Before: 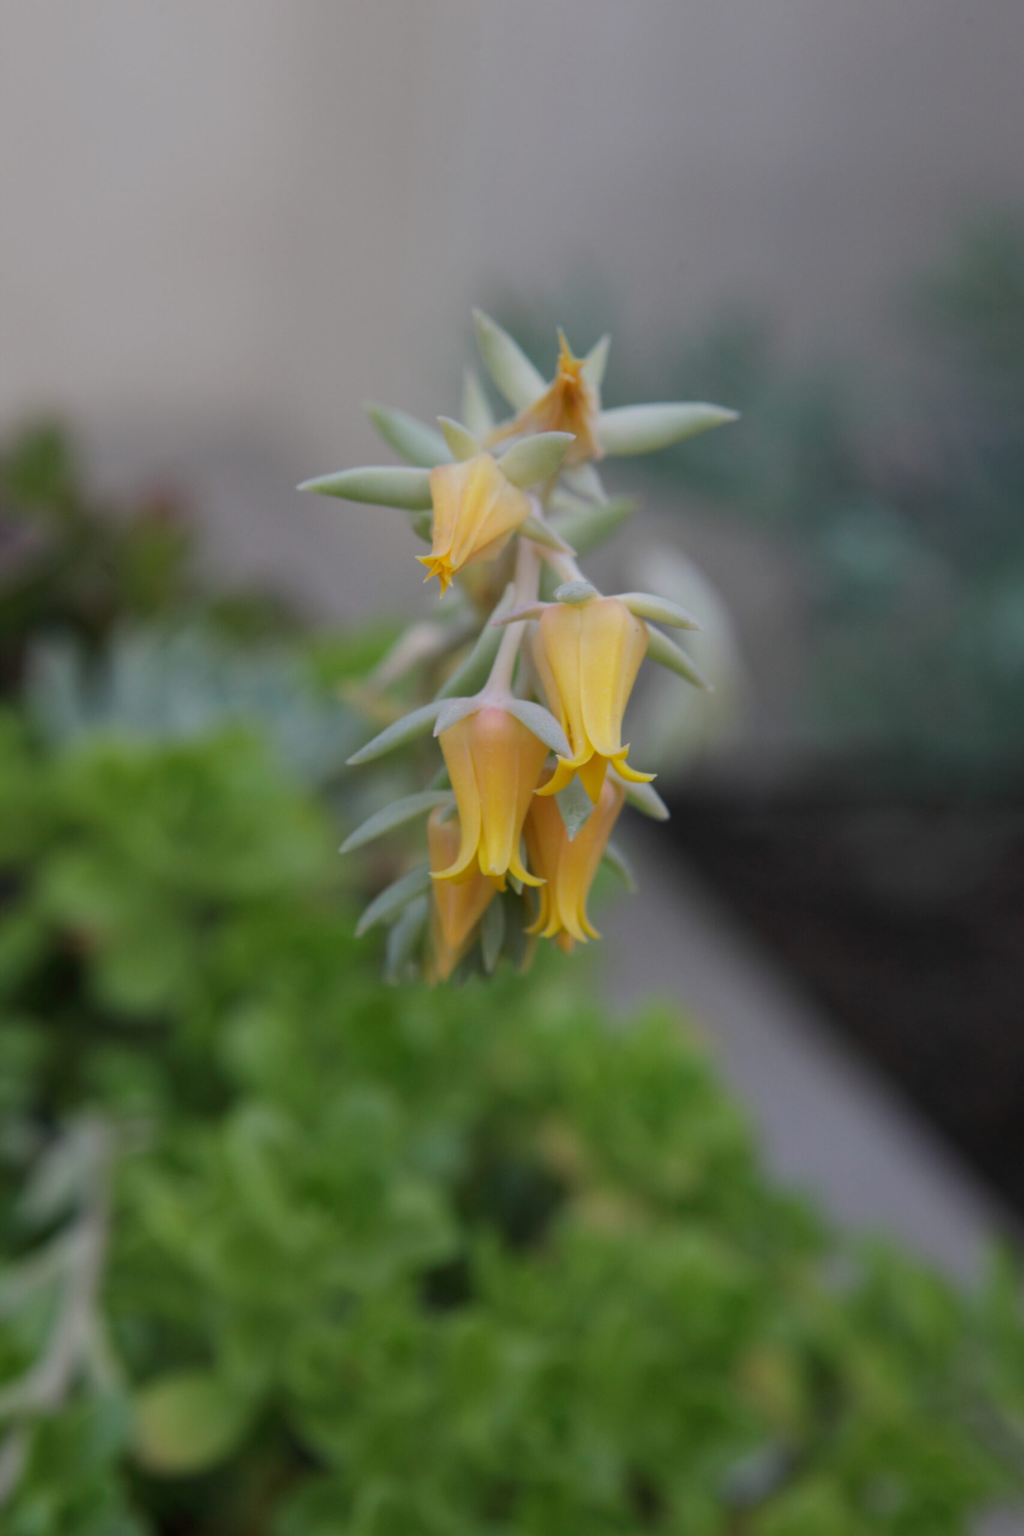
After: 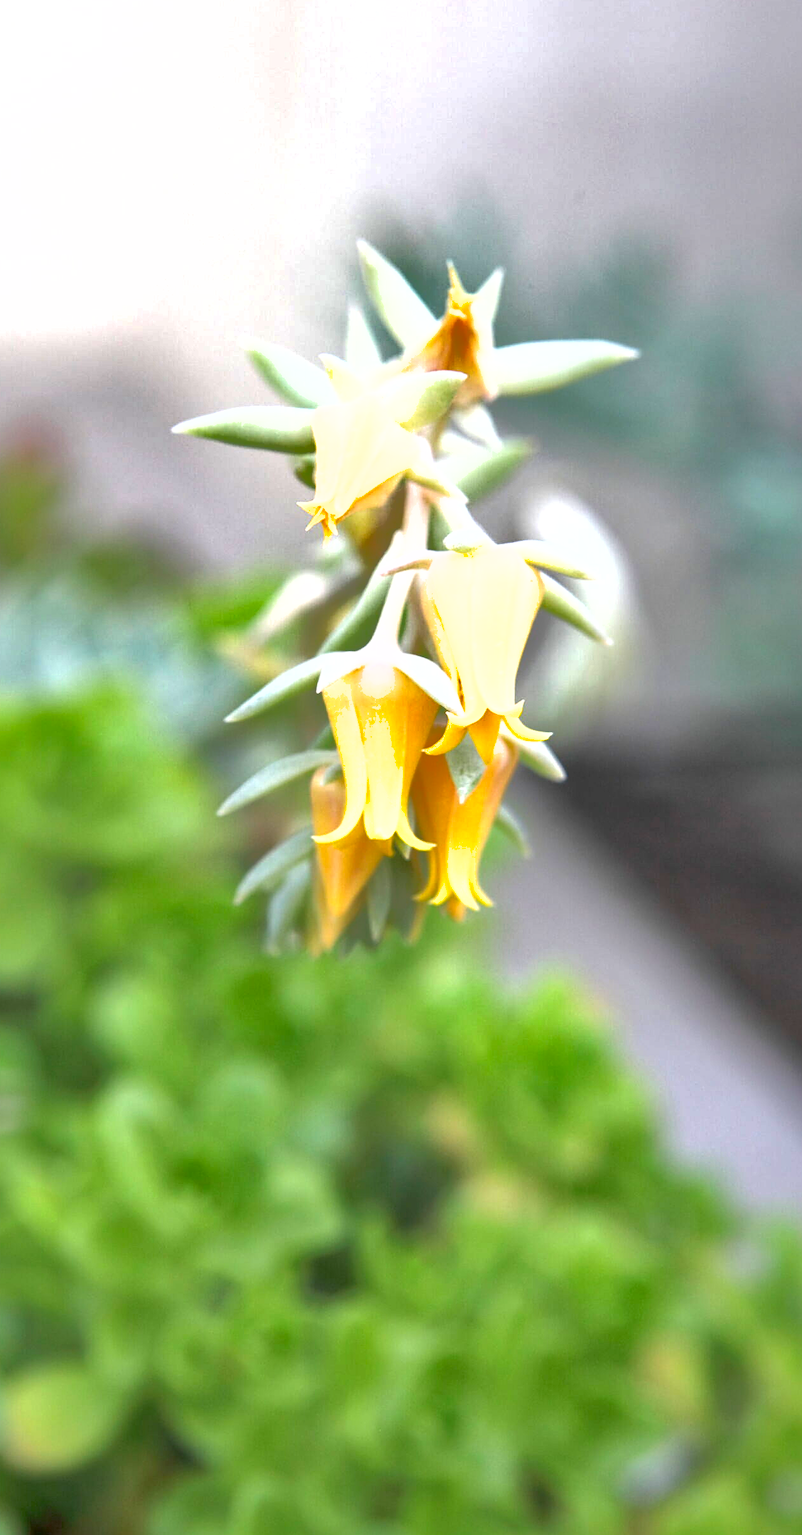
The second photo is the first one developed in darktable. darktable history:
crop and rotate: left 13.15%, top 5.251%, right 12.609%
shadows and highlights: highlights -60
sharpen: on, module defaults
exposure: black level correction 0.001, exposure 1.84 EV, compensate highlight preservation false
